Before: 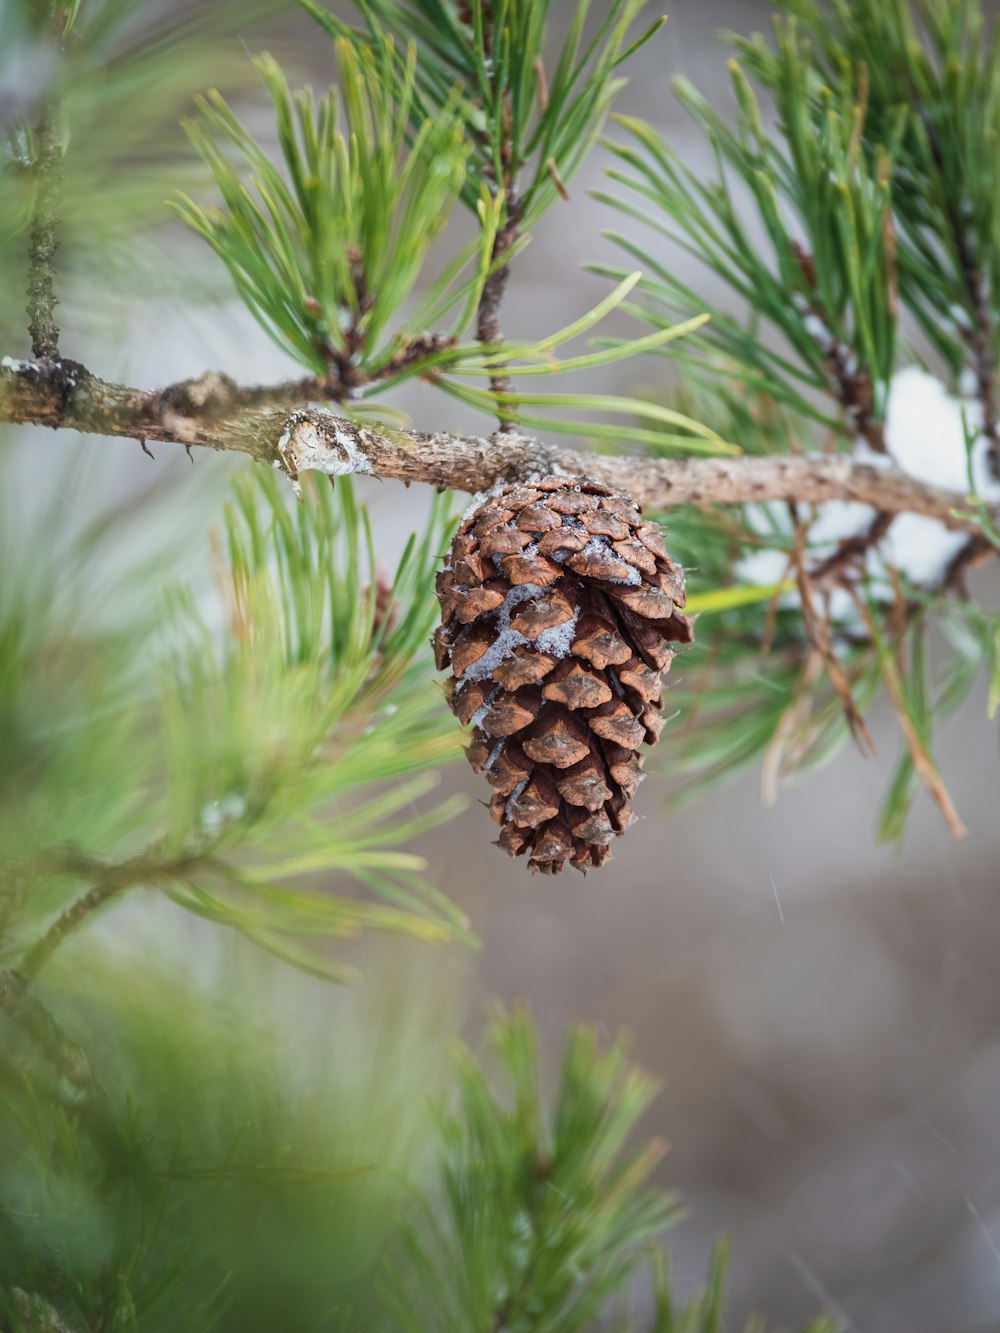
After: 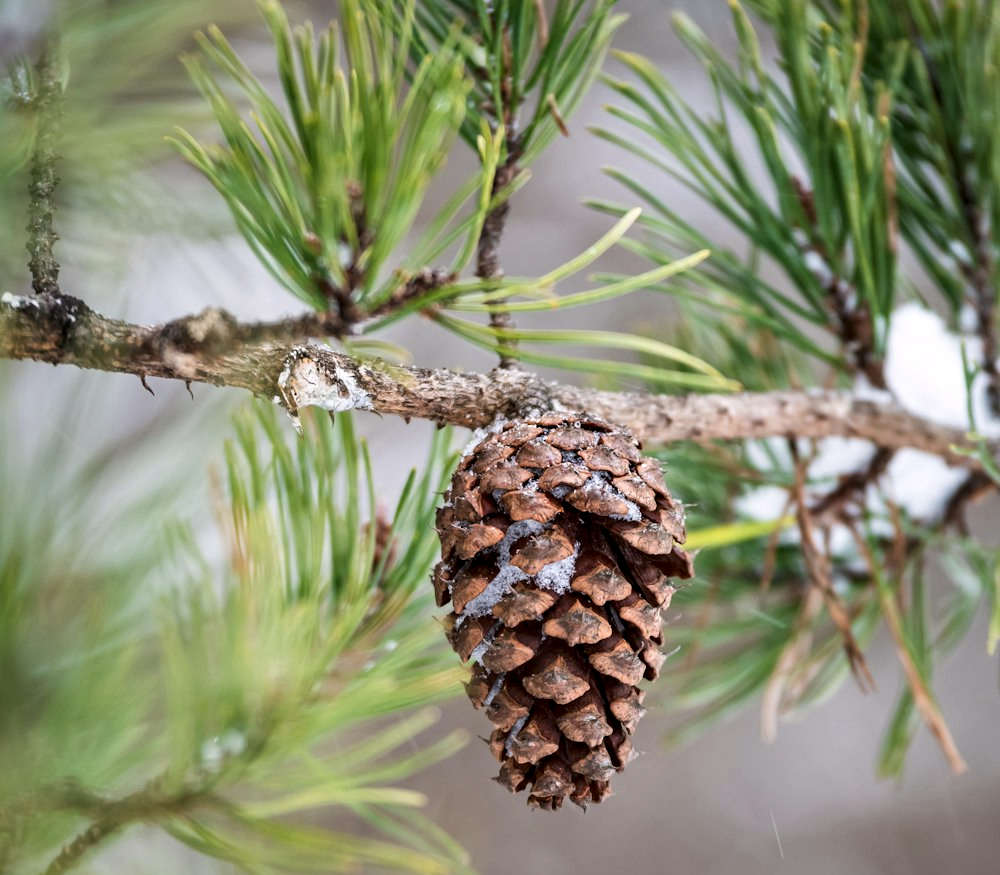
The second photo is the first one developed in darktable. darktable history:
color correction: highlights a* 3.12, highlights b* -1.55, shadows a* -0.101, shadows b* 2.52, saturation 0.98
contrast equalizer: y [[0.546, 0.552, 0.554, 0.554, 0.552, 0.546], [0.5 ×6], [0.5 ×6], [0 ×6], [0 ×6]]
crop and rotate: top 4.848%, bottom 29.503%
